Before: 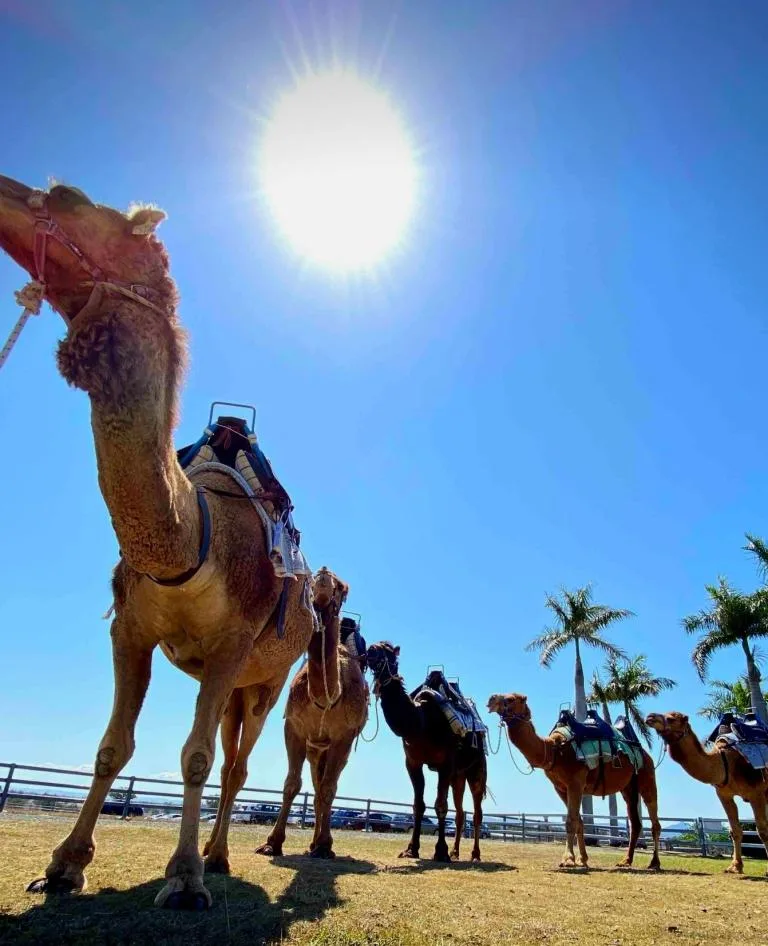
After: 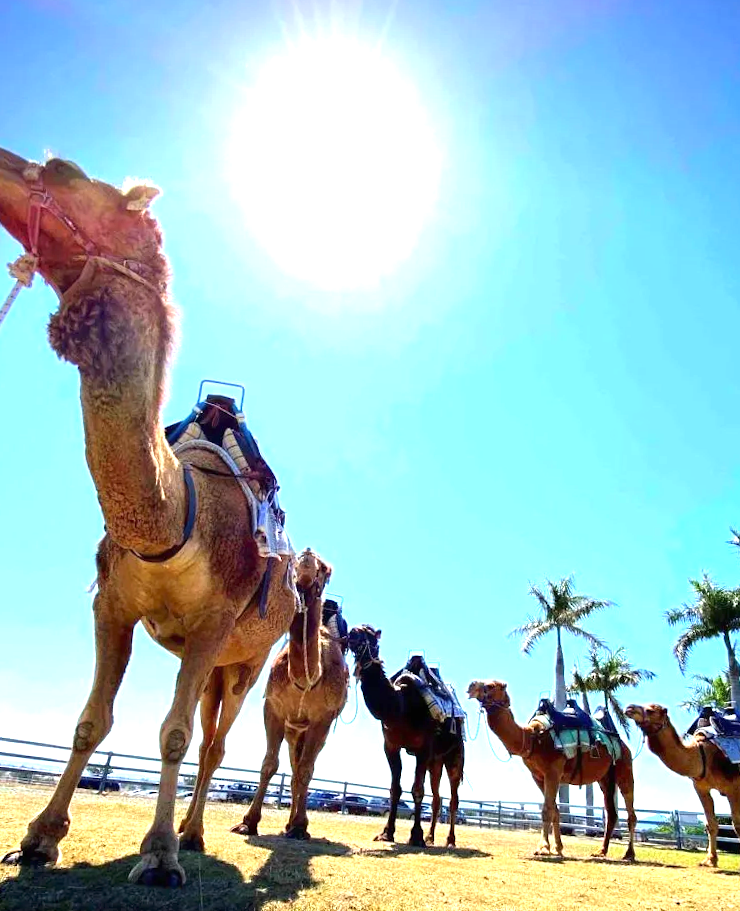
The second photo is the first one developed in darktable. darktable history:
exposure: black level correction 0, exposure 1.295 EV, compensate exposure bias true, compensate highlight preservation false
crop and rotate: angle -1.77°
